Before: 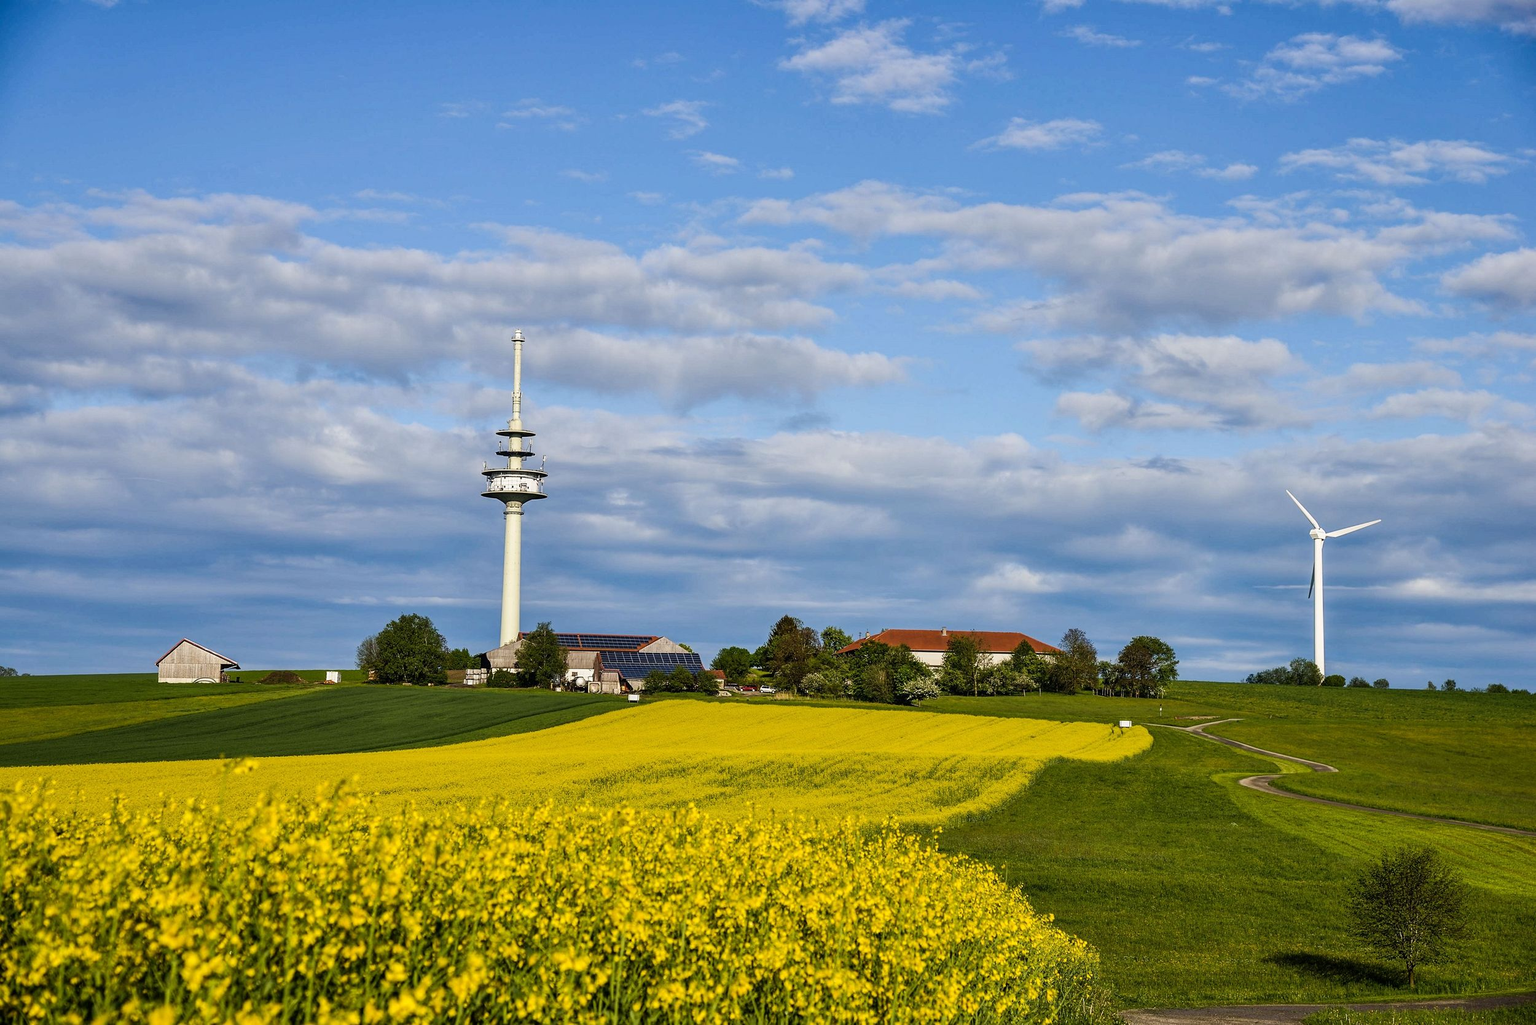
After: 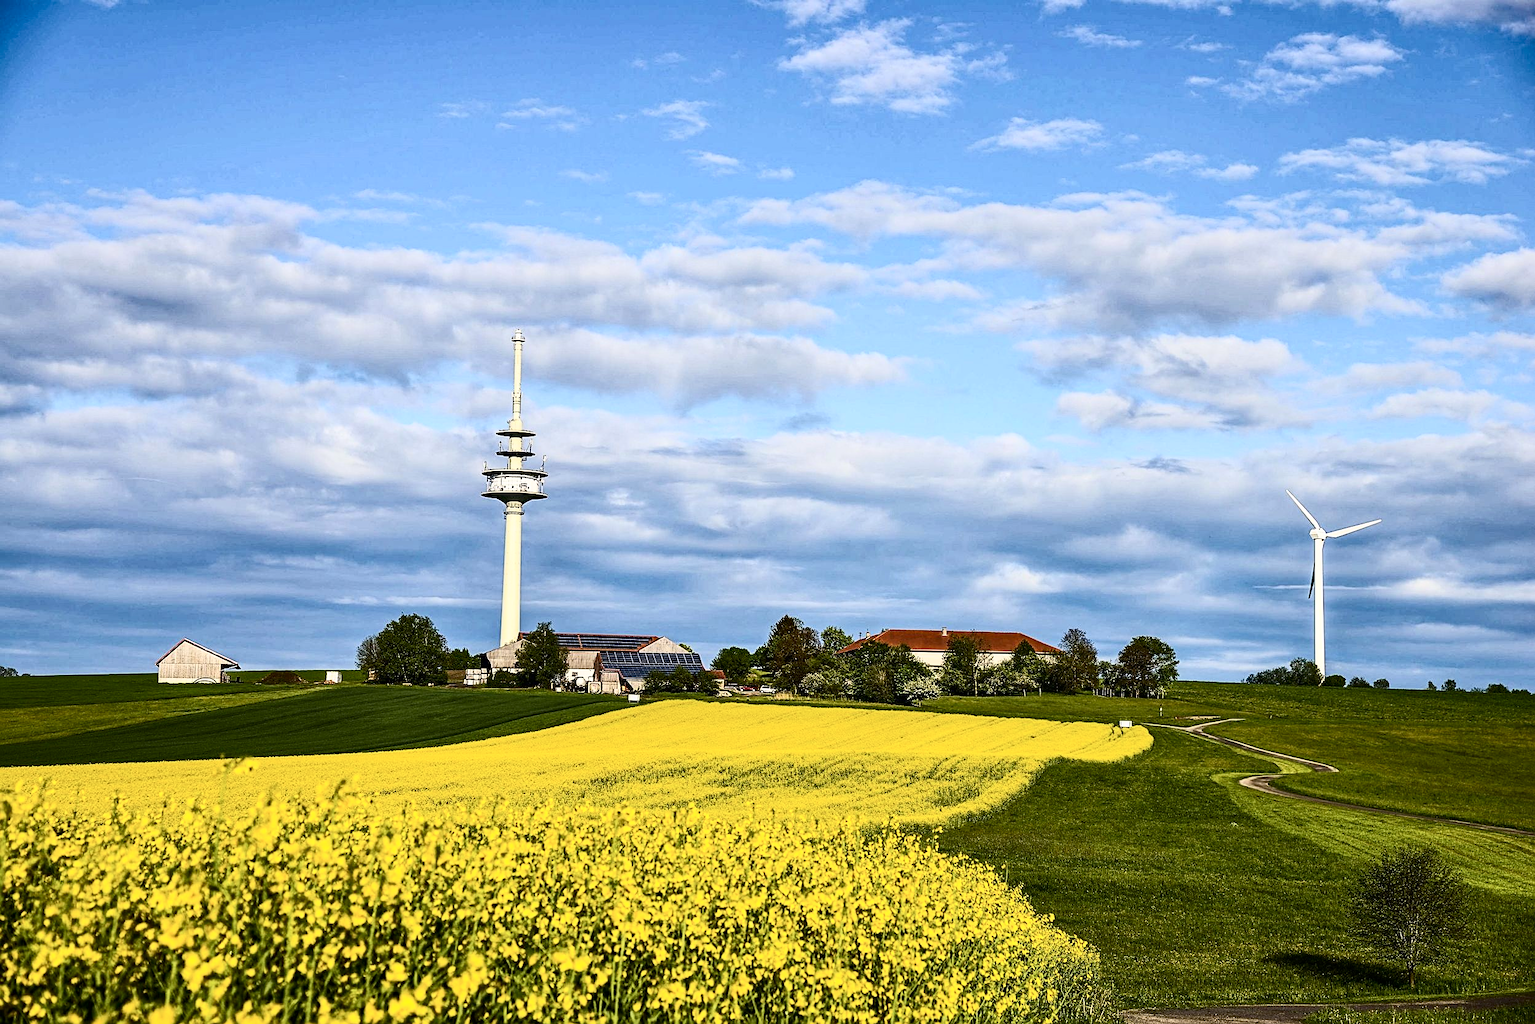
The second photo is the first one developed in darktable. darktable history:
haze removal: compatibility mode true, adaptive false
contrast brightness saturation: contrast 0.39, brightness 0.1
sharpen: on, module defaults
